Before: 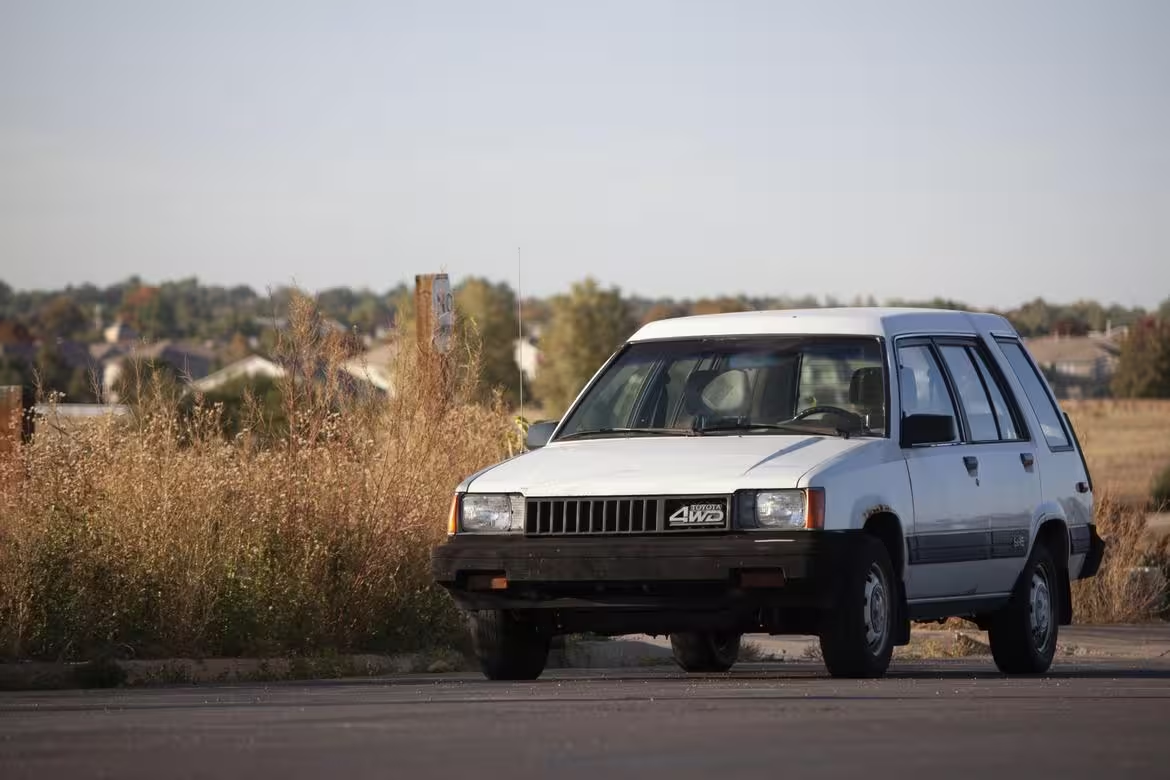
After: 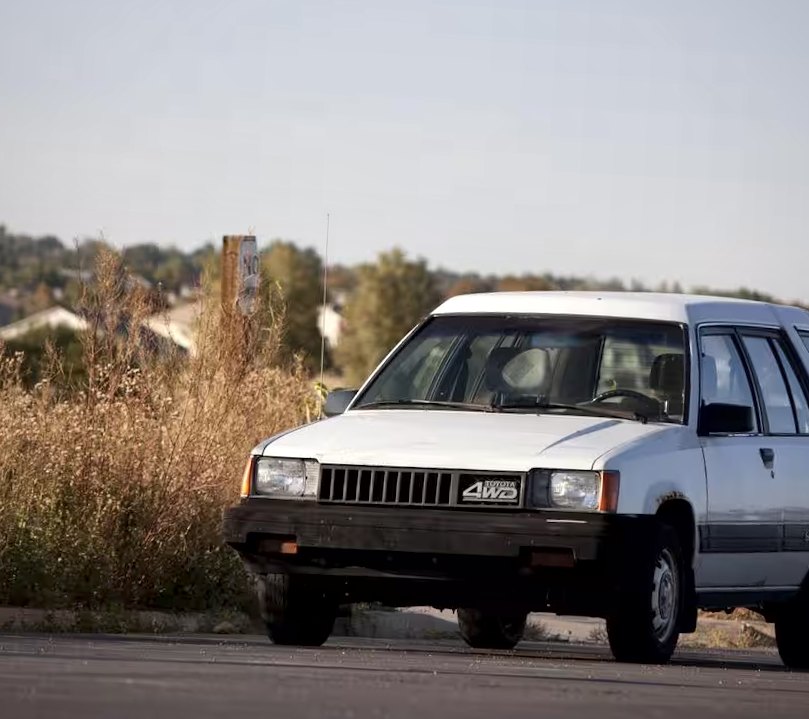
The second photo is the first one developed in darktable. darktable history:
local contrast: mode bilateral grid, contrast 25, coarseness 60, detail 151%, midtone range 0.2
crop and rotate: angle -3.27°, left 14.277%, top 0.028%, right 10.766%, bottom 0.028%
